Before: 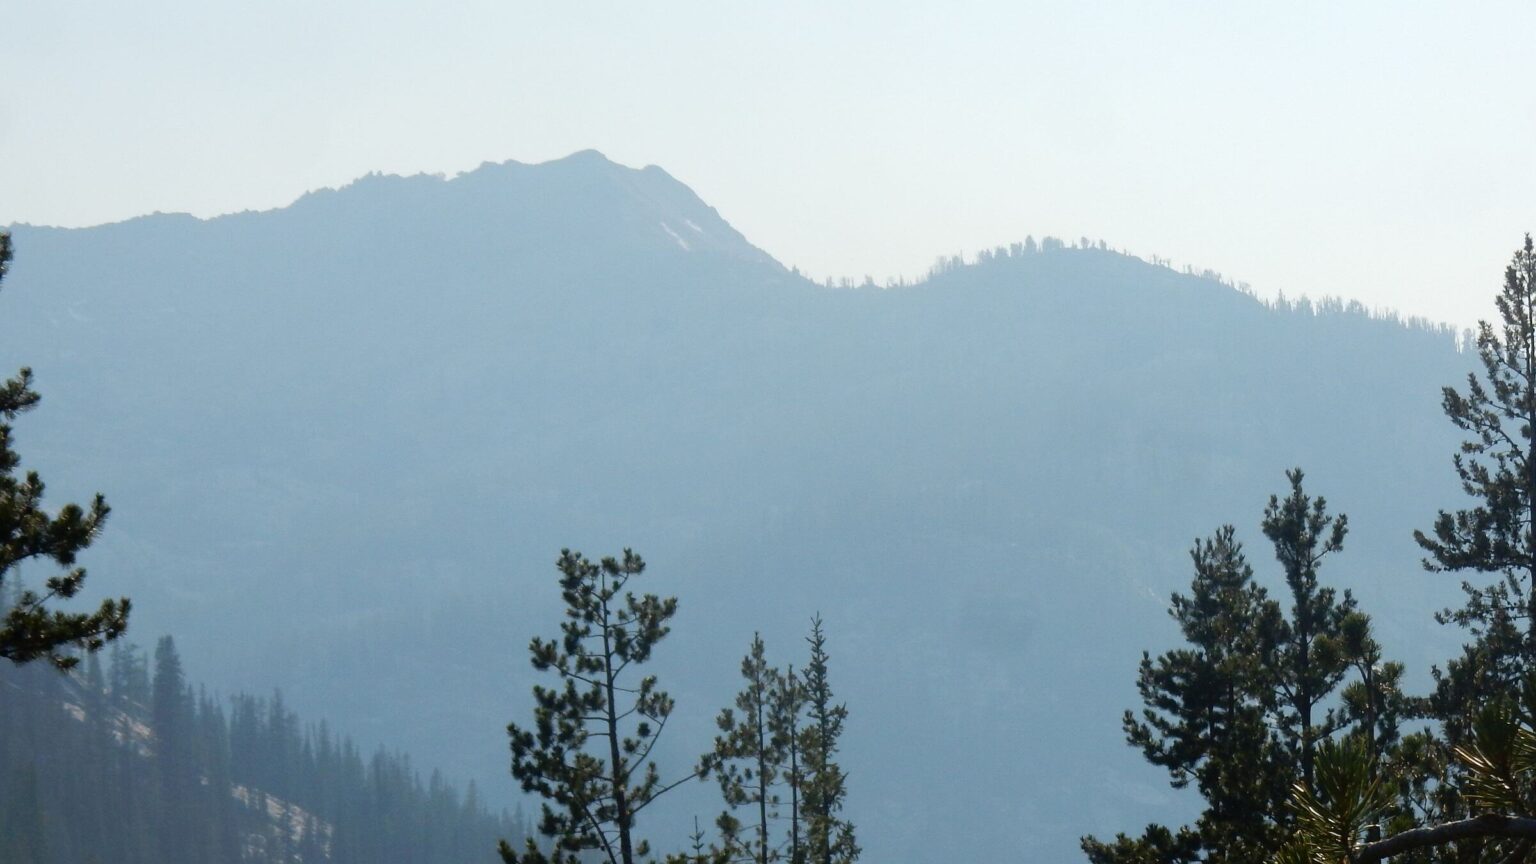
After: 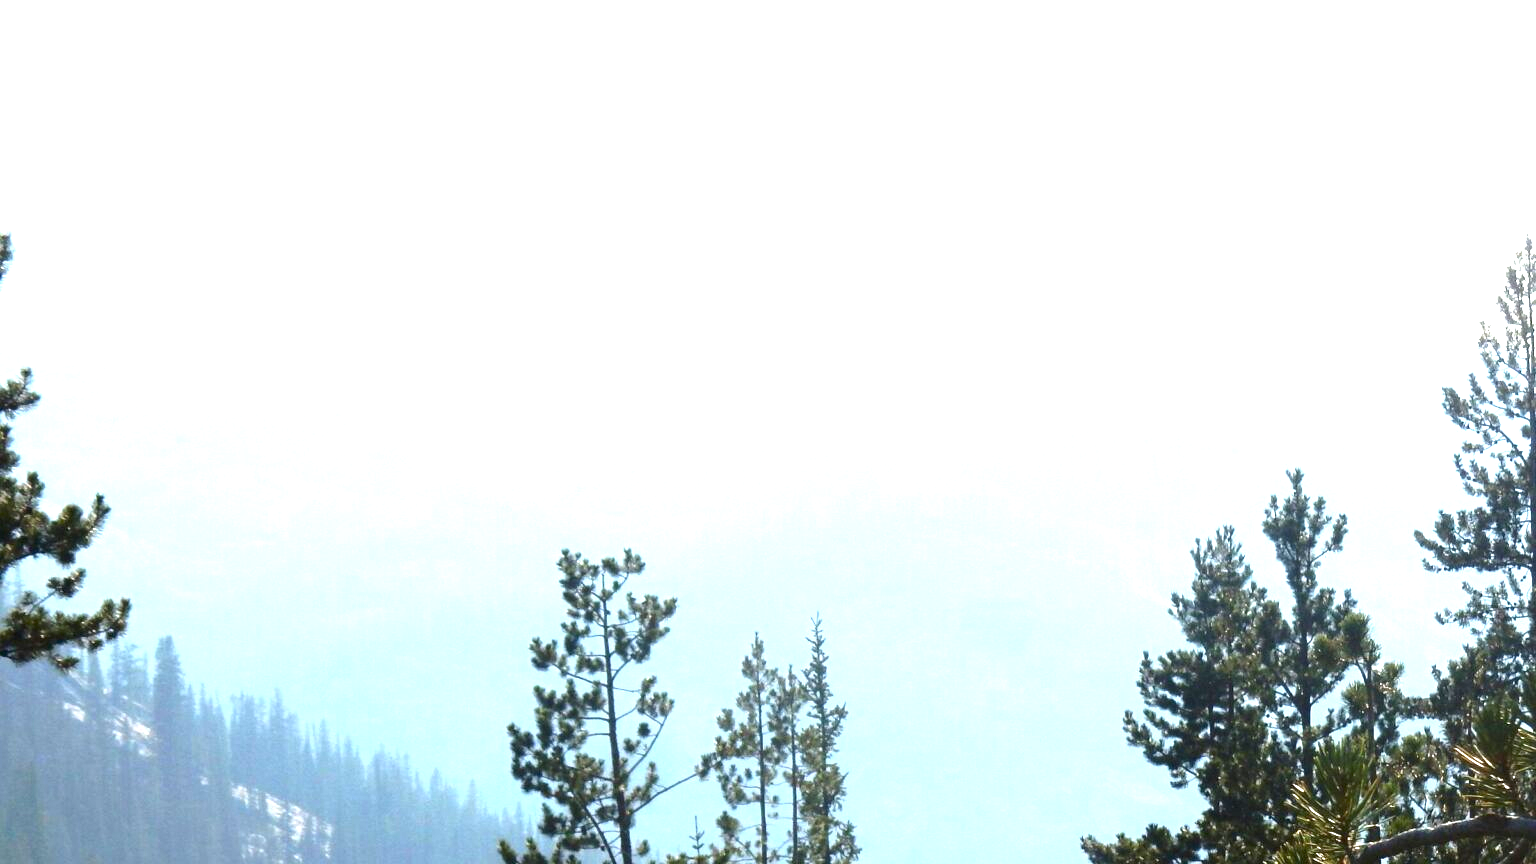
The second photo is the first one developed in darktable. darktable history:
exposure: exposure 1.999 EV, compensate exposure bias true, compensate highlight preservation false
tone equalizer: edges refinement/feathering 500, mask exposure compensation -1.26 EV, preserve details no
